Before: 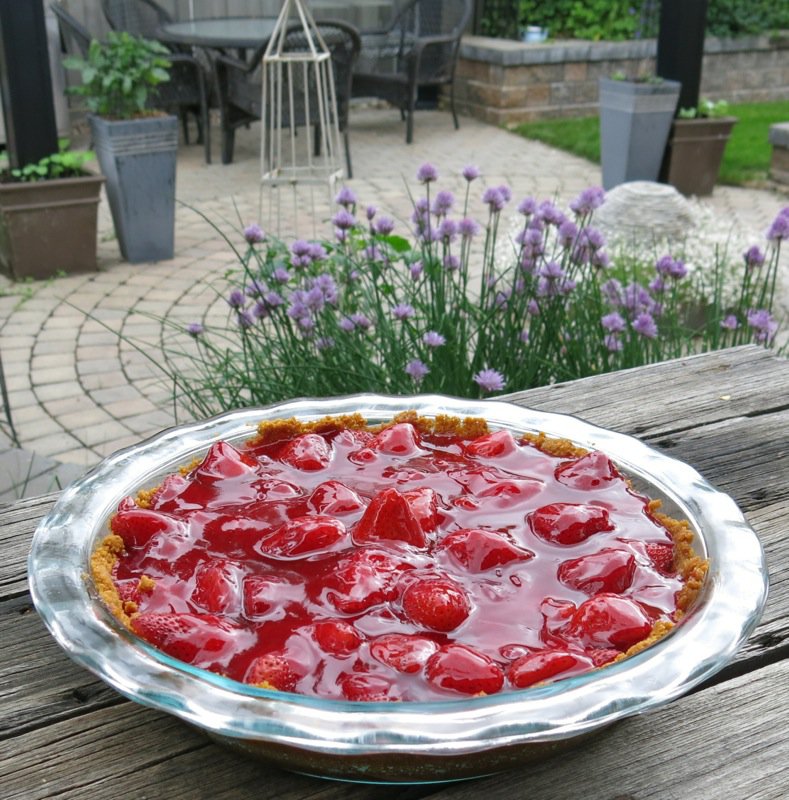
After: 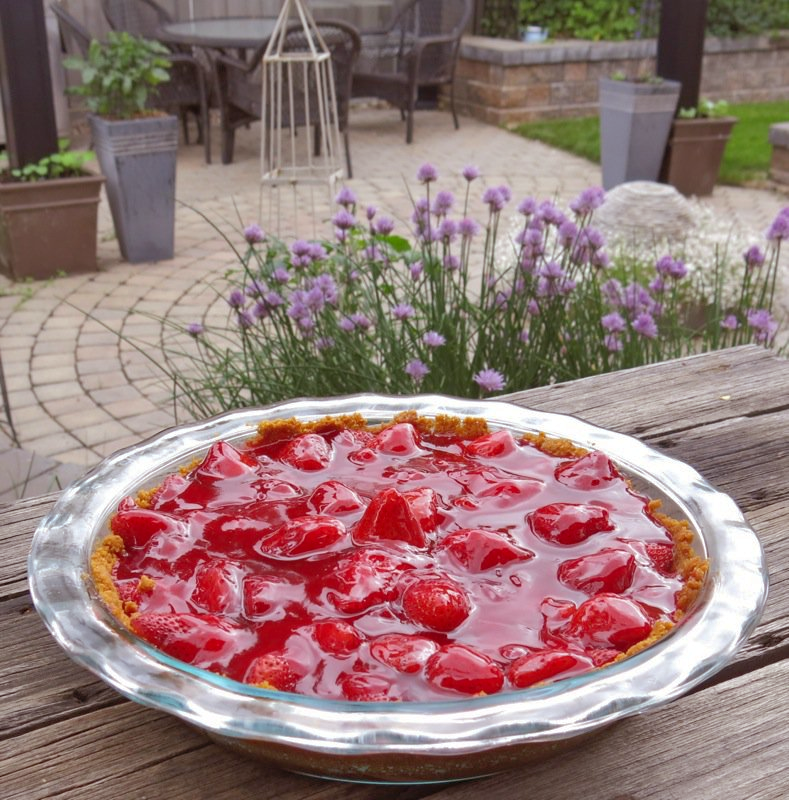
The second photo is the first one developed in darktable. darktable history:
rgb levels: mode RGB, independent channels, levels [[0, 0.474, 1], [0, 0.5, 1], [0, 0.5, 1]]
shadows and highlights: on, module defaults
